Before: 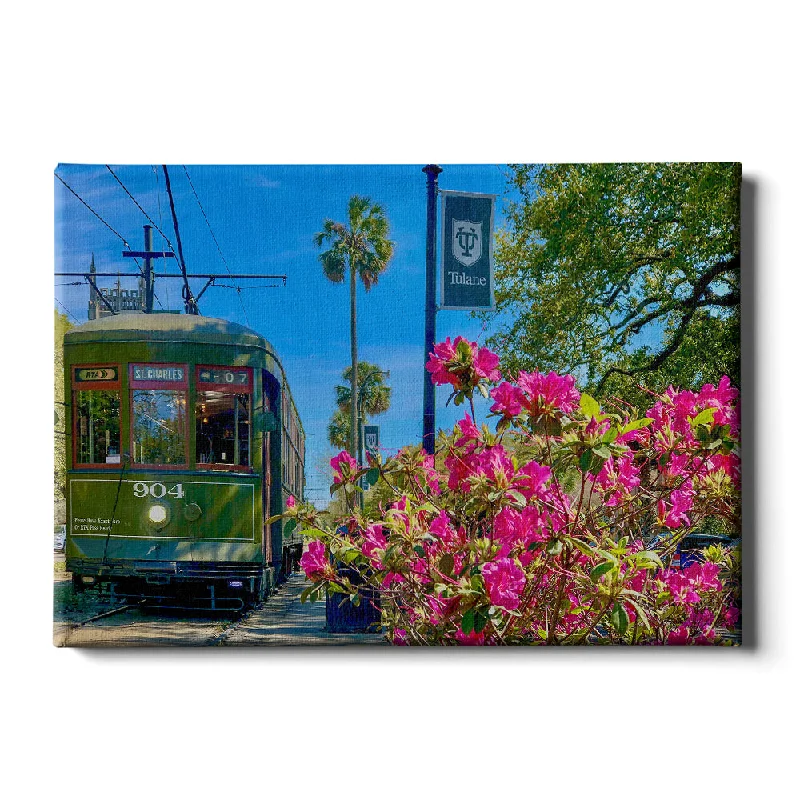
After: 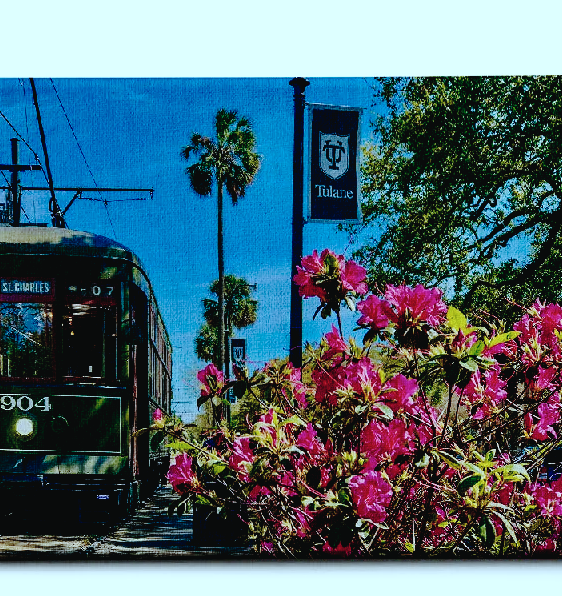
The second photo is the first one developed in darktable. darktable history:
exposure: black level correction 0.057, compensate exposure bias true, compensate highlight preservation false
base curve: curves: ch0 [(0, 0) (0.073, 0.04) (0.157, 0.139) (0.492, 0.492) (0.758, 0.758) (1, 1)], preserve colors none
crop and rotate: left 16.698%, top 10.885%, right 13.039%, bottom 14.57%
color correction: highlights a* -12.57, highlights b* -18.03, saturation 0.697
tone curve: curves: ch0 [(0.003, 0.029) (0.037, 0.036) (0.149, 0.117) (0.297, 0.318) (0.422, 0.474) (0.531, 0.6) (0.743, 0.809) (0.889, 0.941) (1, 0.98)]; ch1 [(0, 0) (0.305, 0.325) (0.453, 0.437) (0.482, 0.479) (0.501, 0.5) (0.506, 0.503) (0.564, 0.578) (0.587, 0.625) (0.666, 0.727) (1, 1)]; ch2 [(0, 0) (0.323, 0.277) (0.408, 0.399) (0.45, 0.48) (0.499, 0.502) (0.512, 0.523) (0.57, 0.595) (0.653, 0.671) (0.768, 0.744) (1, 1)], preserve colors none
